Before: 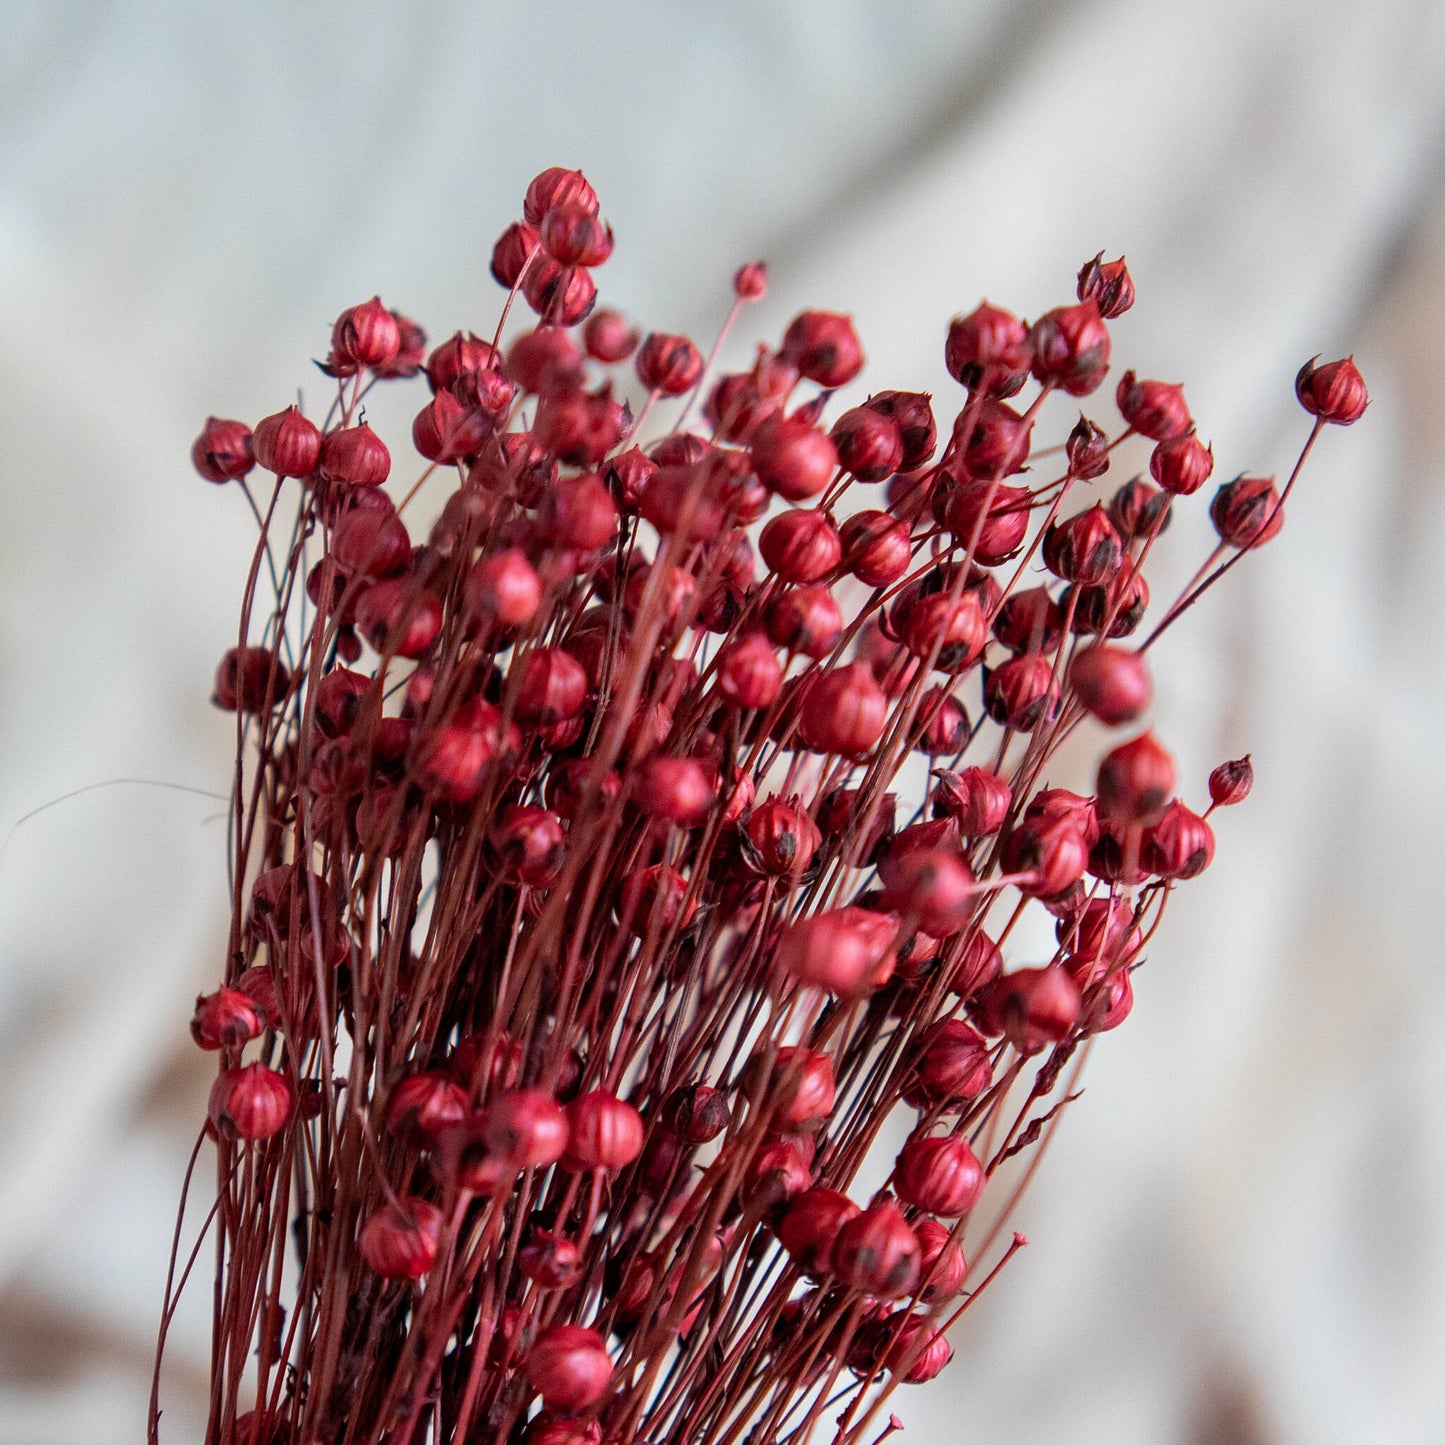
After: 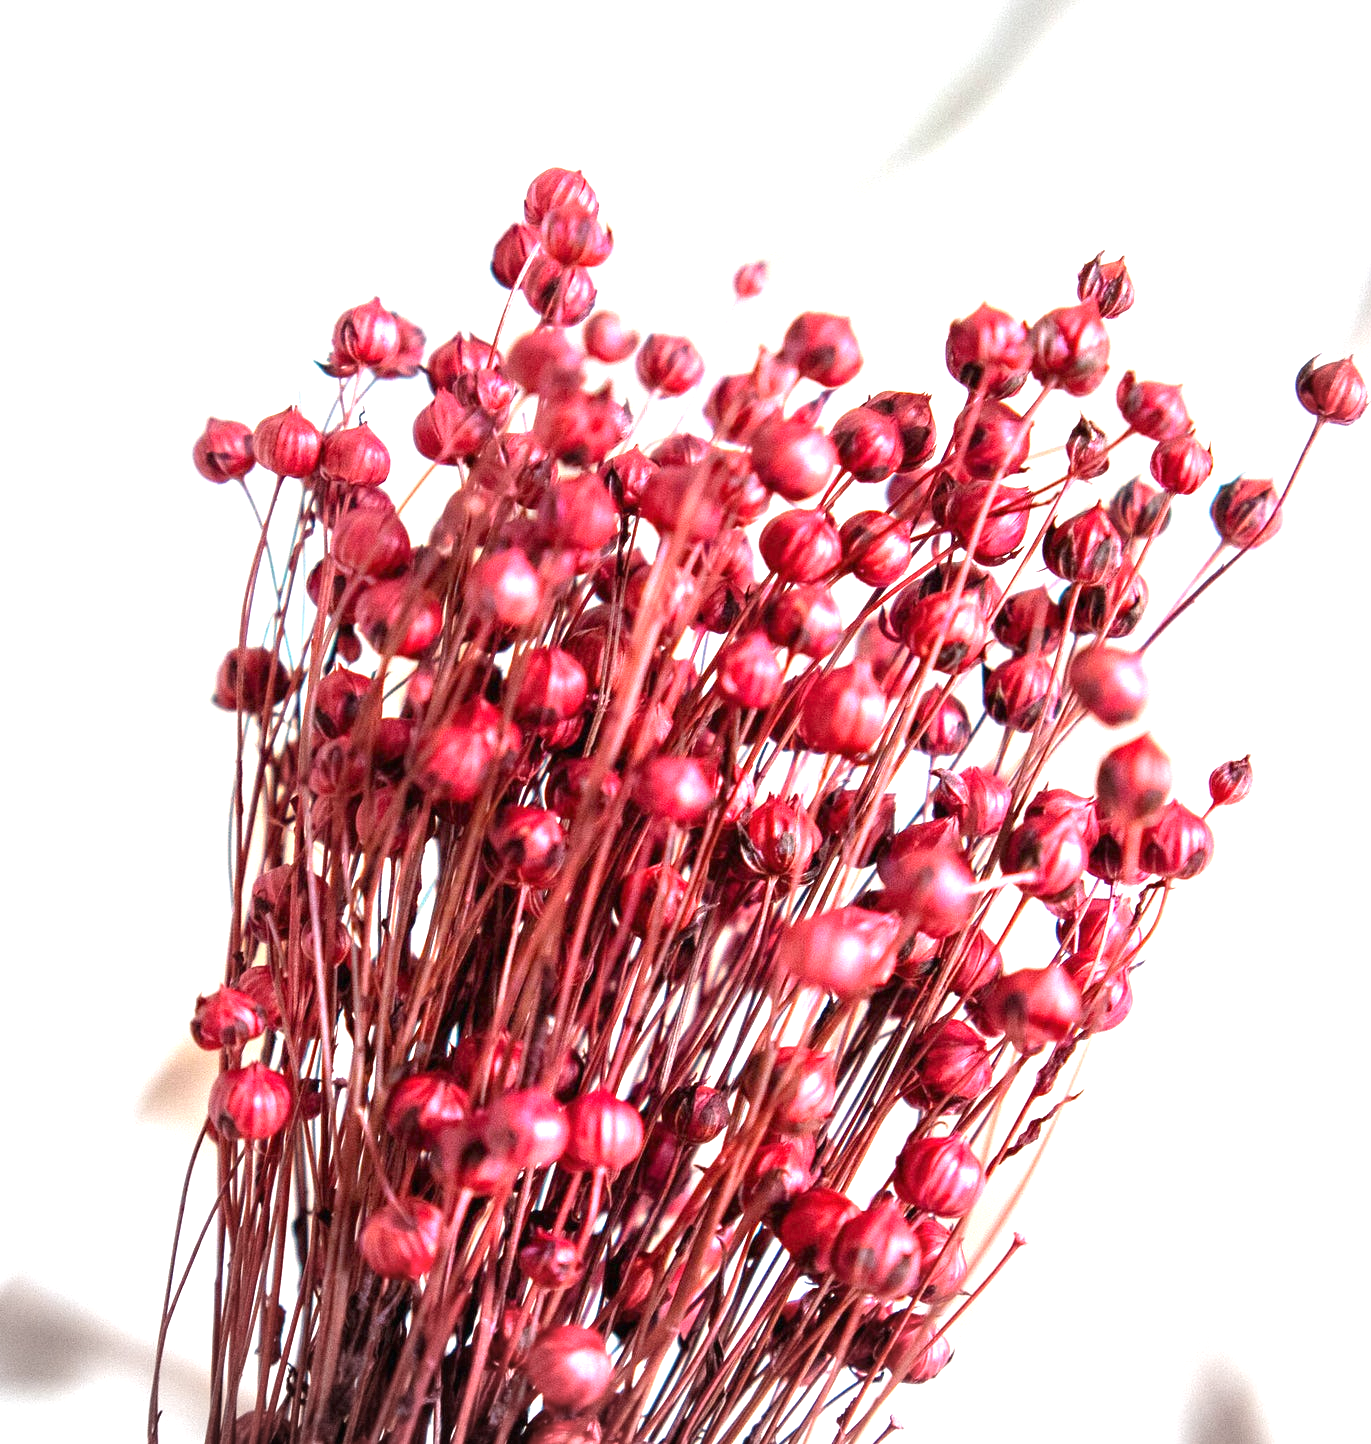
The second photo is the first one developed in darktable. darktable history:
vignetting: fall-off start 89.53%, fall-off radius 44.51%, brightness -0.216, width/height ratio 1.161
crop and rotate: right 5.087%
exposure: black level correction 0, exposure 1.757 EV, compensate highlight preservation false
